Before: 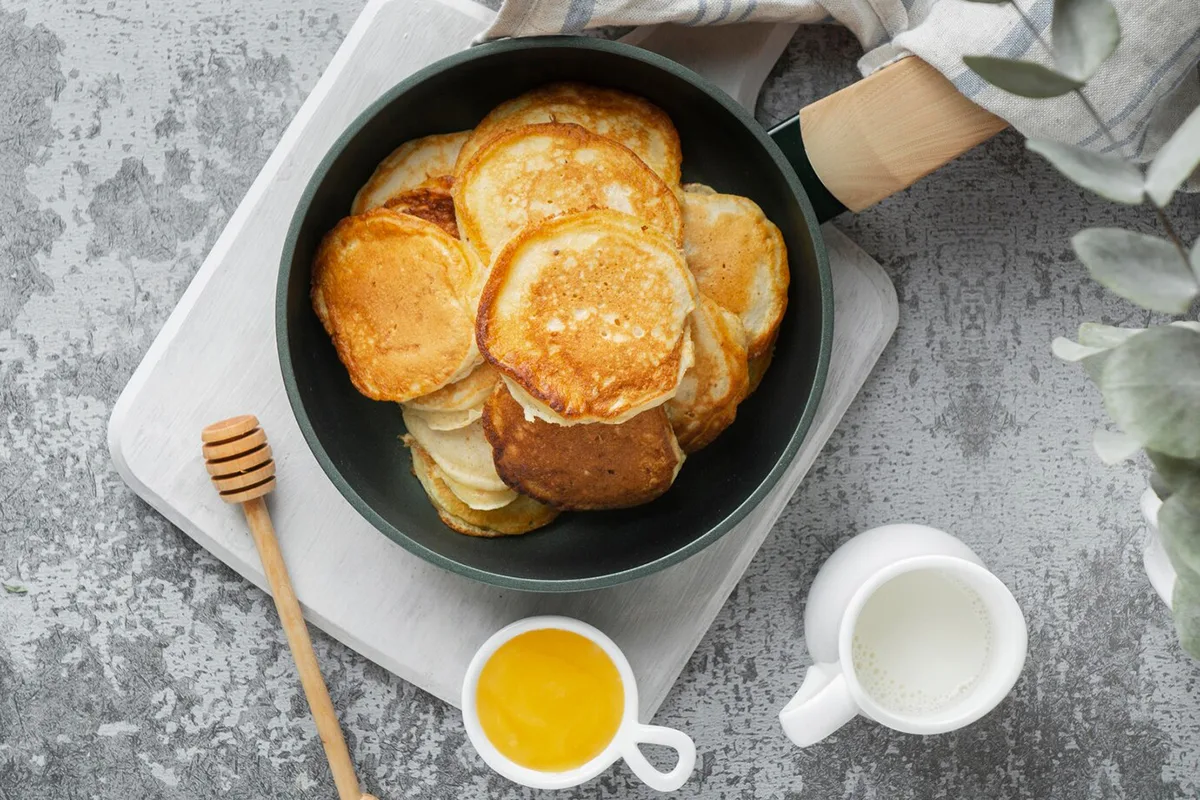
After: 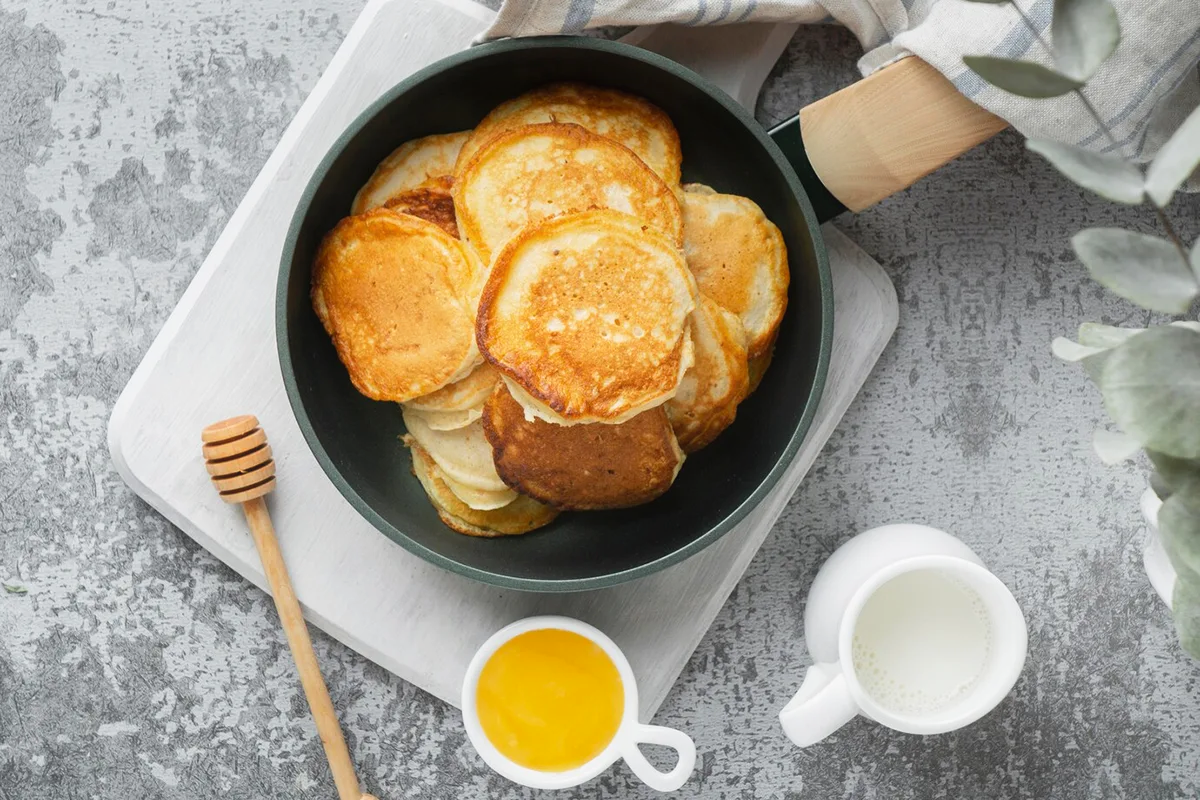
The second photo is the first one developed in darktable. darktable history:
contrast equalizer: octaves 7, y [[0.6 ×6], [0.55 ×6], [0 ×6], [0 ×6], [0 ×6]], mix -0.2
tone curve: curves: ch0 [(0, 0) (0.003, 0.003) (0.011, 0.012) (0.025, 0.026) (0.044, 0.046) (0.069, 0.072) (0.1, 0.104) (0.136, 0.141) (0.177, 0.185) (0.224, 0.234) (0.277, 0.289) (0.335, 0.349) (0.399, 0.415) (0.468, 0.488) (0.543, 0.566) (0.623, 0.649) (0.709, 0.739) (0.801, 0.834) (0.898, 0.923) (1, 1)], preserve colors none
